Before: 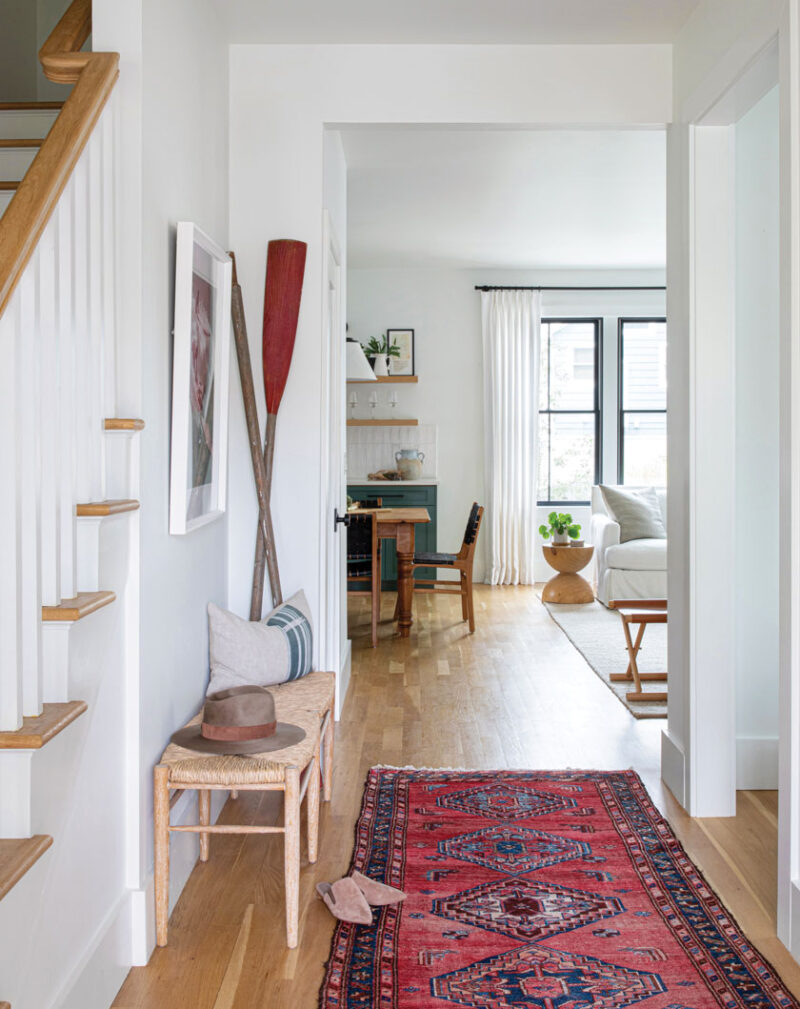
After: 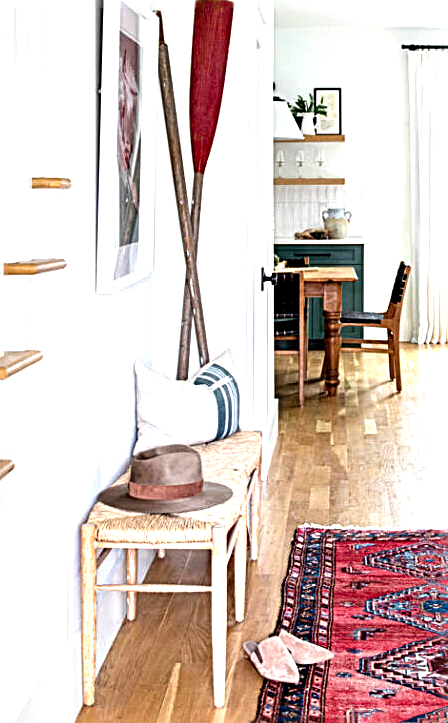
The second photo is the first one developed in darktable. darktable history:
tone equalizer: -8 EV -0.402 EV, -7 EV -0.413 EV, -6 EV -0.31 EV, -5 EV -0.208 EV, -3 EV 0.247 EV, -2 EV 0.336 EV, -1 EV 0.39 EV, +0 EV 0.418 EV
exposure: black level correction -0.002, exposure 0.542 EV, compensate highlight preservation false
crop: left 9.207%, top 23.979%, right 34.72%, bottom 4.321%
sharpen: radius 2.835, amount 0.725
contrast equalizer: octaves 7, y [[0.6 ×6], [0.55 ×6], [0 ×6], [0 ×6], [0 ×6]], mix 0.76
